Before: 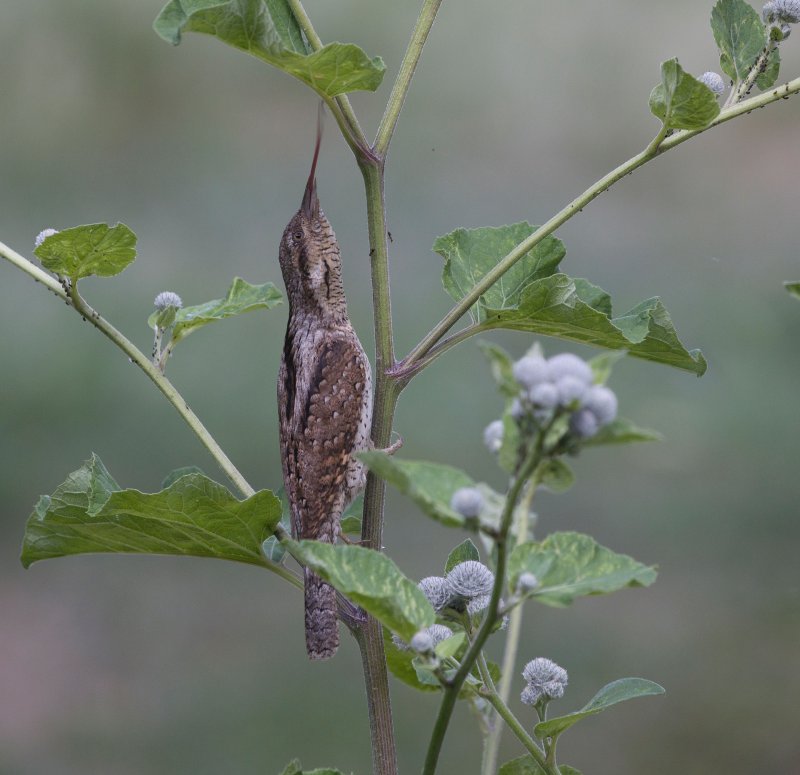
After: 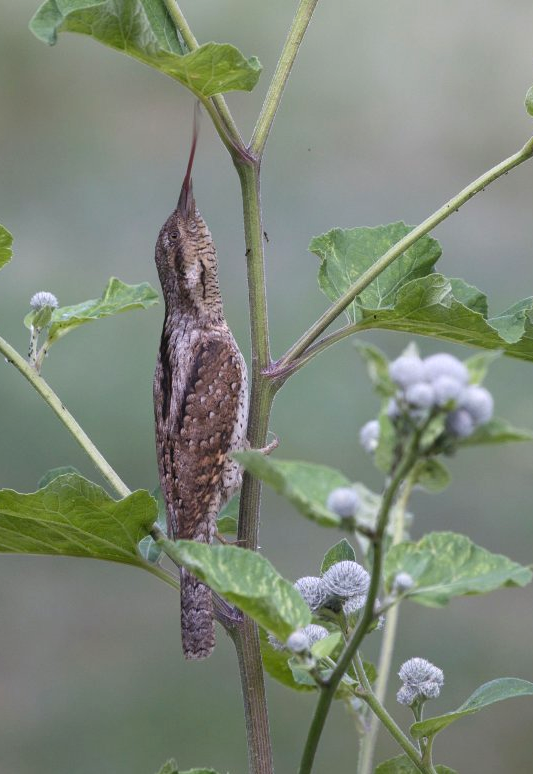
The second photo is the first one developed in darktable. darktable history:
levels: mode automatic
crop and rotate: left 15.546%, right 17.787%
